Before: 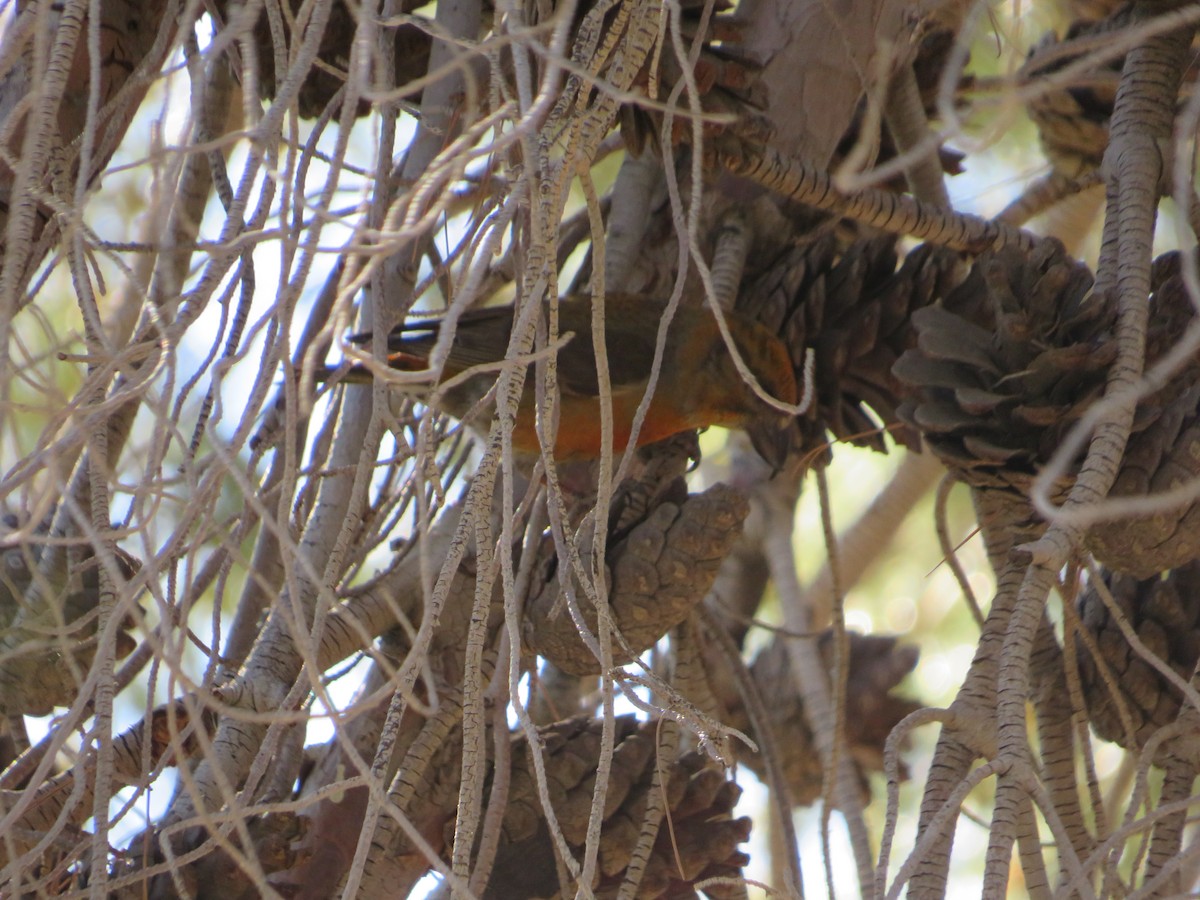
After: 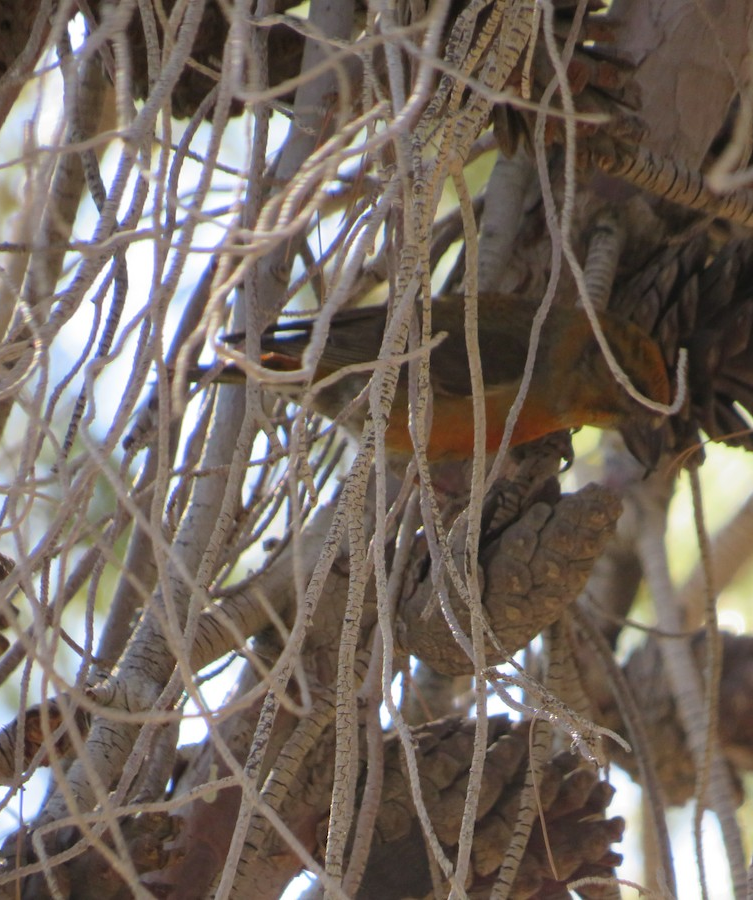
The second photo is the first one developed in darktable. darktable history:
crop: left 10.622%, right 26.554%
